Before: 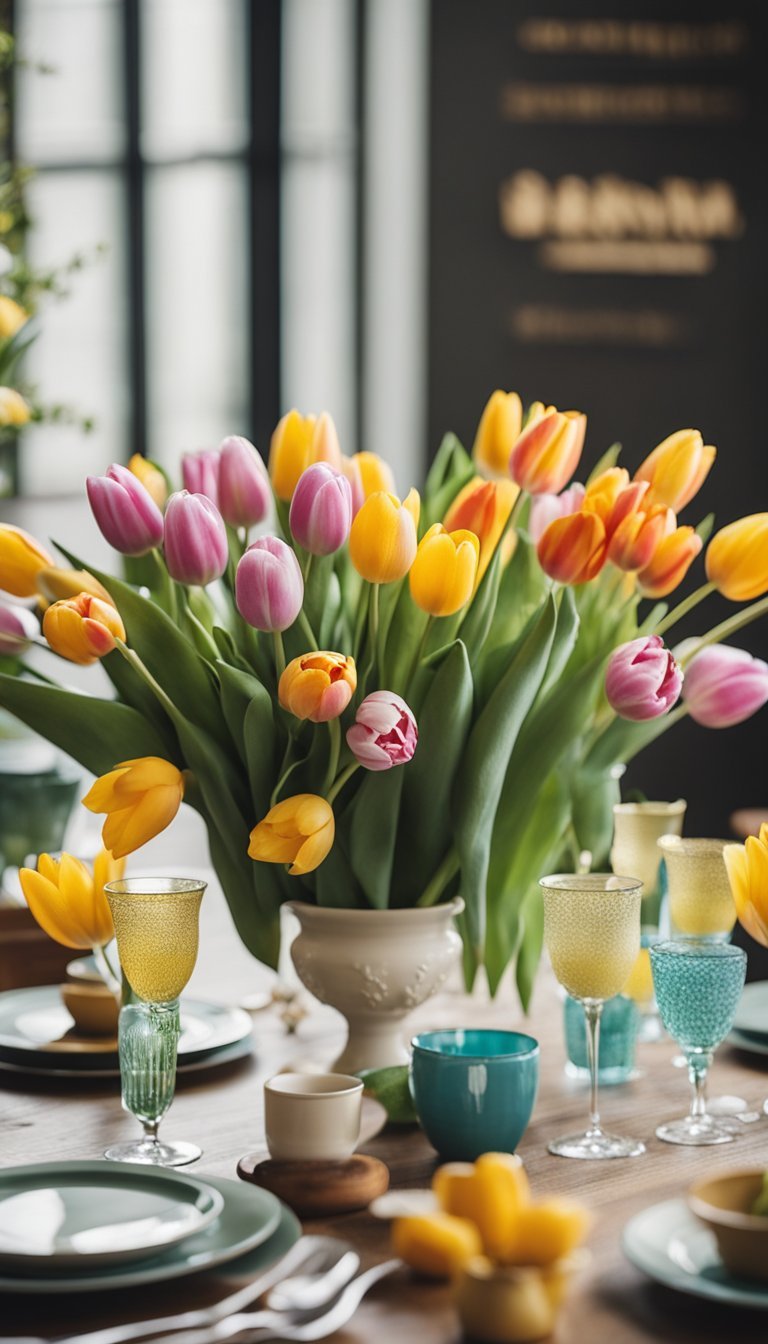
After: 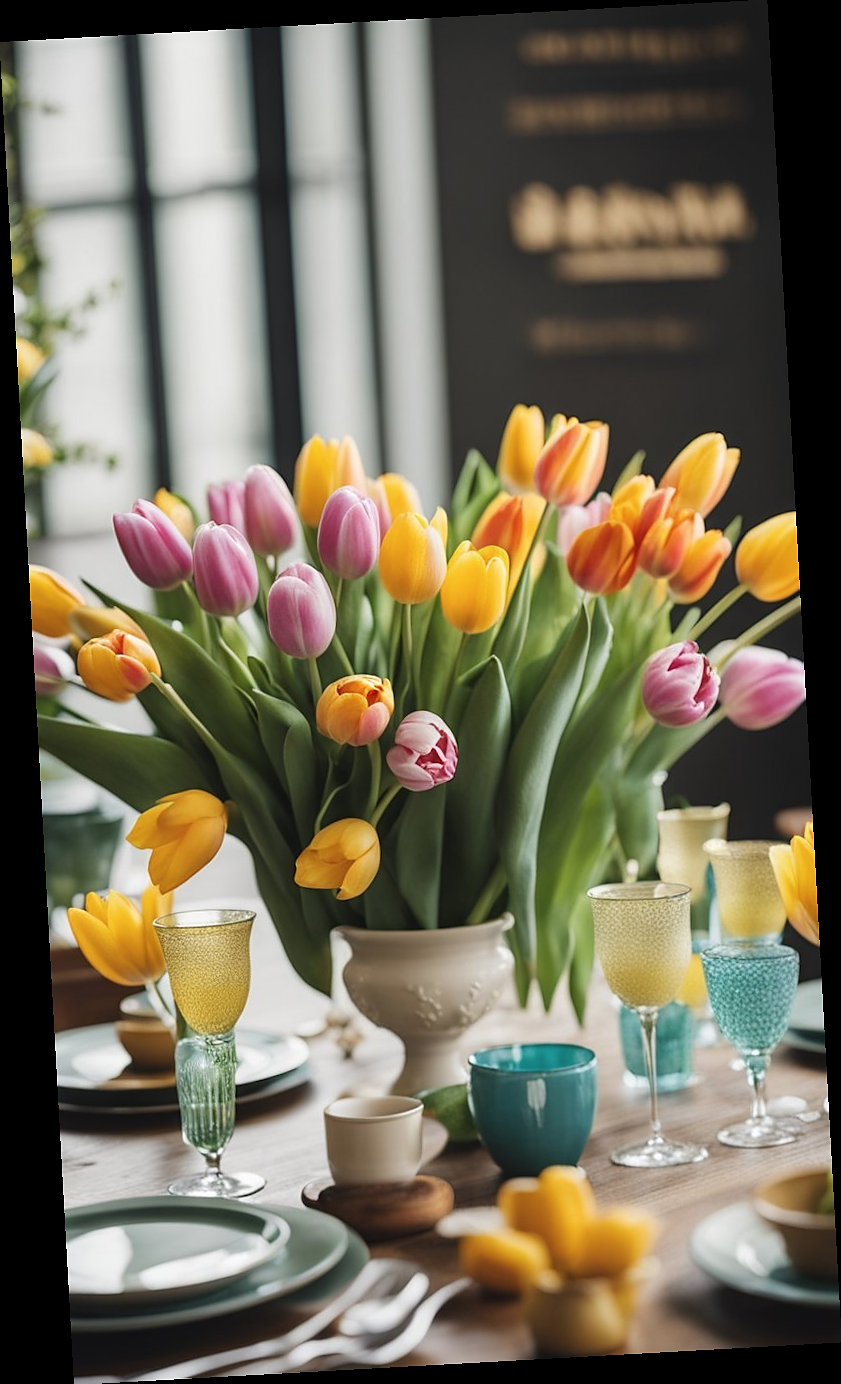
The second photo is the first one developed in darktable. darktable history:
rotate and perspective: rotation -3.18°, automatic cropping off
contrast brightness saturation: saturation -0.05
sharpen: radius 1
